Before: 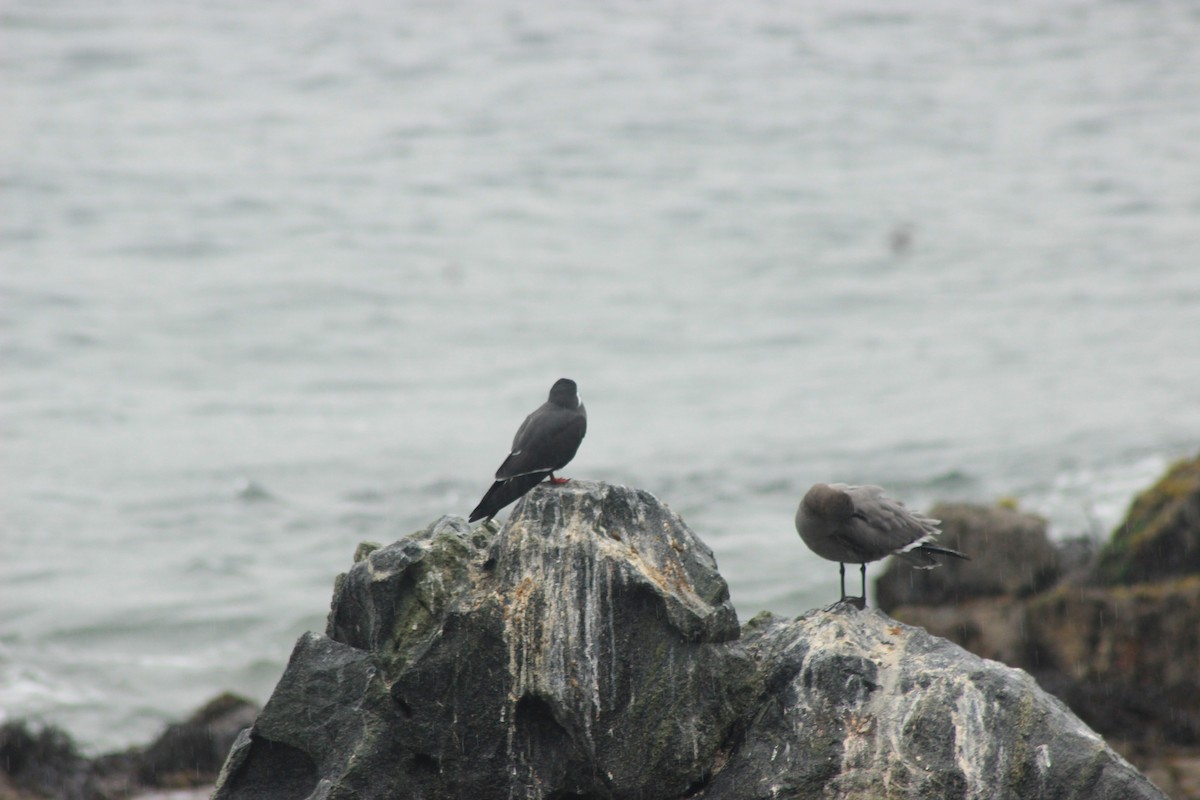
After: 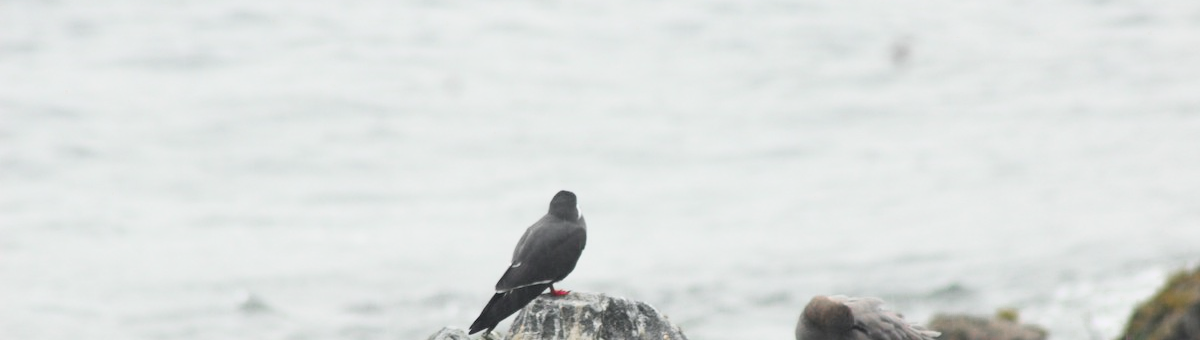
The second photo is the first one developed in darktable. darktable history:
color zones: curves: ch0 [(0, 0.48) (0.209, 0.398) (0.305, 0.332) (0.429, 0.493) (0.571, 0.5) (0.714, 0.5) (0.857, 0.5) (1, 0.48)]; ch1 [(0, 0.736) (0.143, 0.625) (0.225, 0.371) (0.429, 0.256) (0.571, 0.241) (0.714, 0.213) (0.857, 0.48) (1, 0.736)]; ch2 [(0, 0.448) (0.143, 0.498) (0.286, 0.5) (0.429, 0.5) (0.571, 0.5) (0.714, 0.5) (0.857, 0.5) (1, 0.448)]
contrast brightness saturation: contrast 0.245, brightness 0.261, saturation 0.387
crop and rotate: top 23.587%, bottom 33.912%
contrast equalizer: y [[0.5, 0.488, 0.462, 0.461, 0.491, 0.5], [0.5 ×6], [0.5 ×6], [0 ×6], [0 ×6]], mix -0.284
